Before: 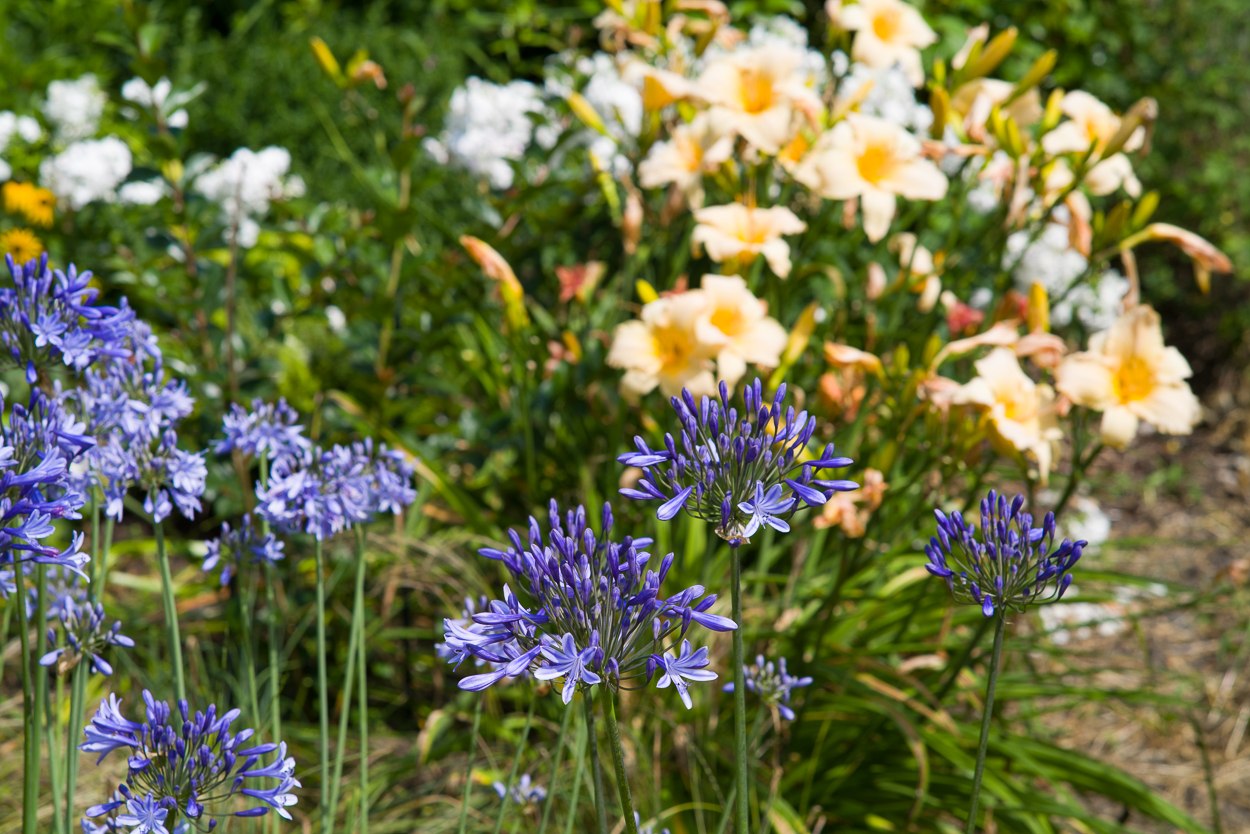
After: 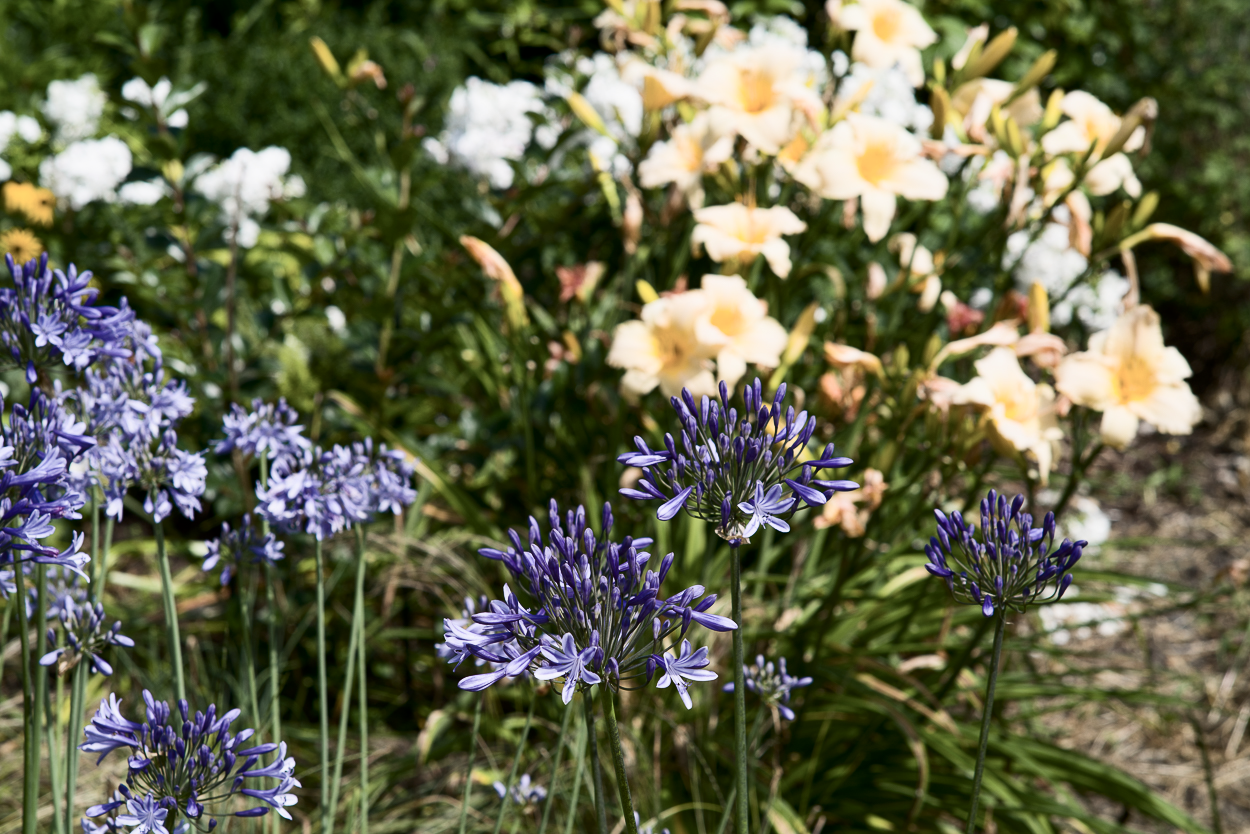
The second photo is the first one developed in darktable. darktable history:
exposure: black level correction 0.002, exposure -0.106 EV, compensate exposure bias true, compensate highlight preservation false
contrast brightness saturation: contrast 0.255, saturation -0.31
